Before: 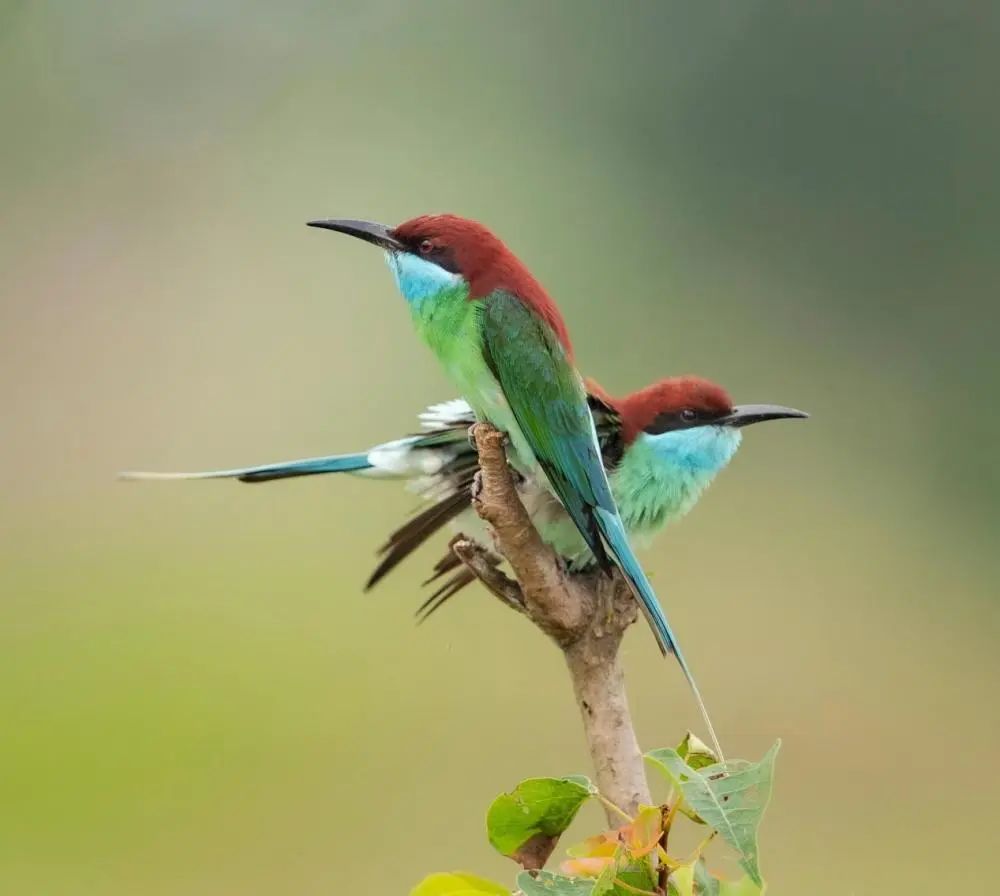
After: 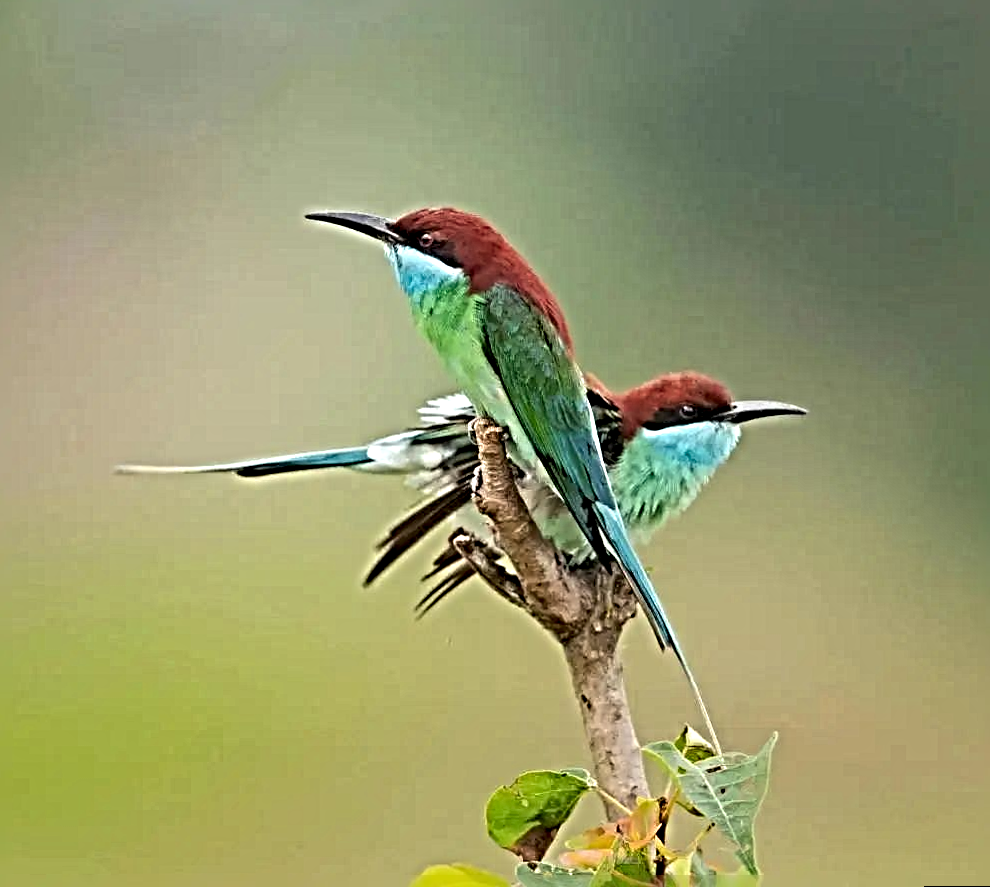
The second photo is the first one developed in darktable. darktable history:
sharpen: radius 6.3, amount 1.8, threshold 0
rotate and perspective: rotation 0.174°, lens shift (vertical) 0.013, lens shift (horizontal) 0.019, shear 0.001, automatic cropping original format, crop left 0.007, crop right 0.991, crop top 0.016, crop bottom 0.997
